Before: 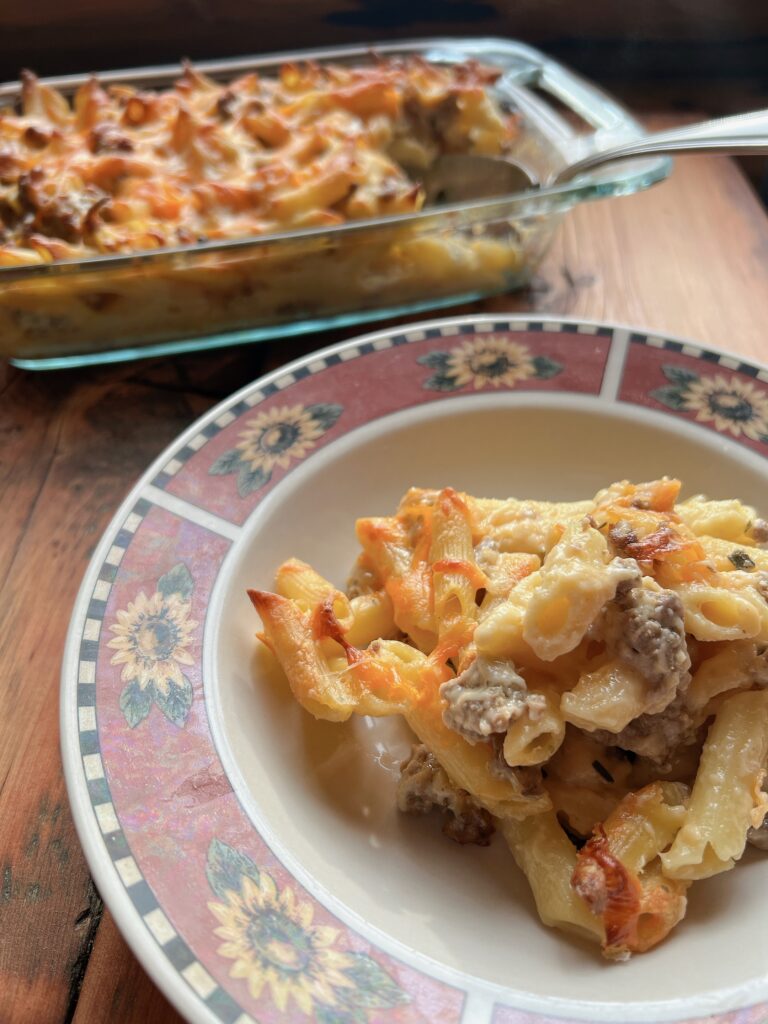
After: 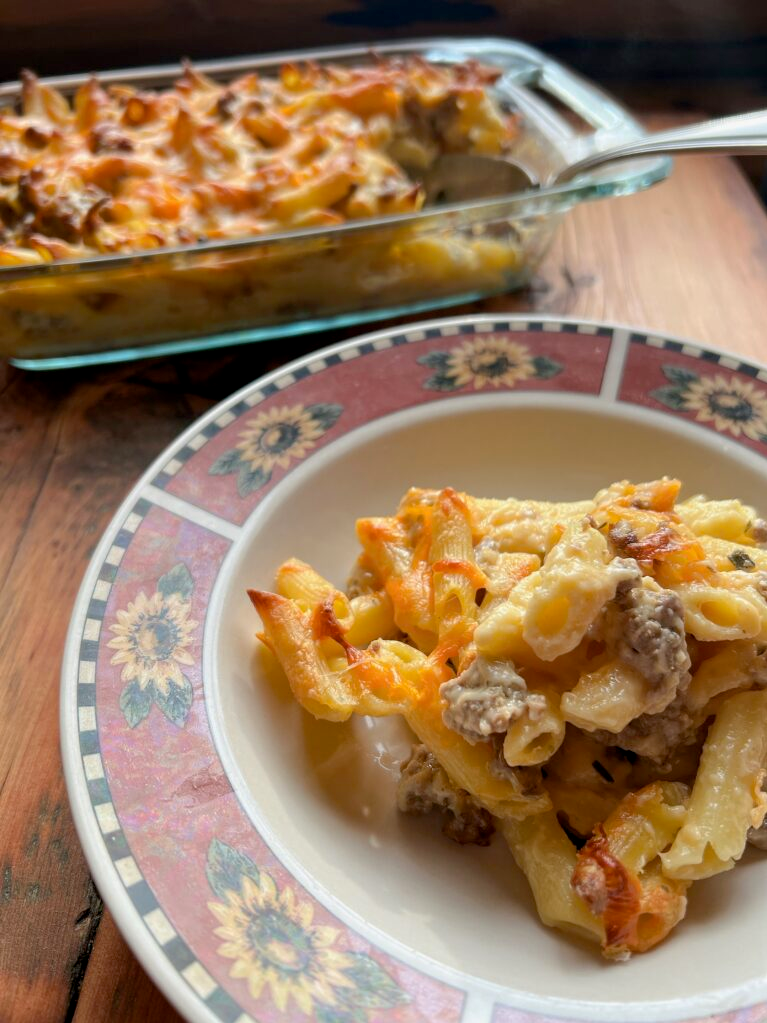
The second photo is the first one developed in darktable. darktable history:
crop and rotate: left 0.126%
color balance rgb: perceptual saturation grading › global saturation 10%, global vibrance 10%
